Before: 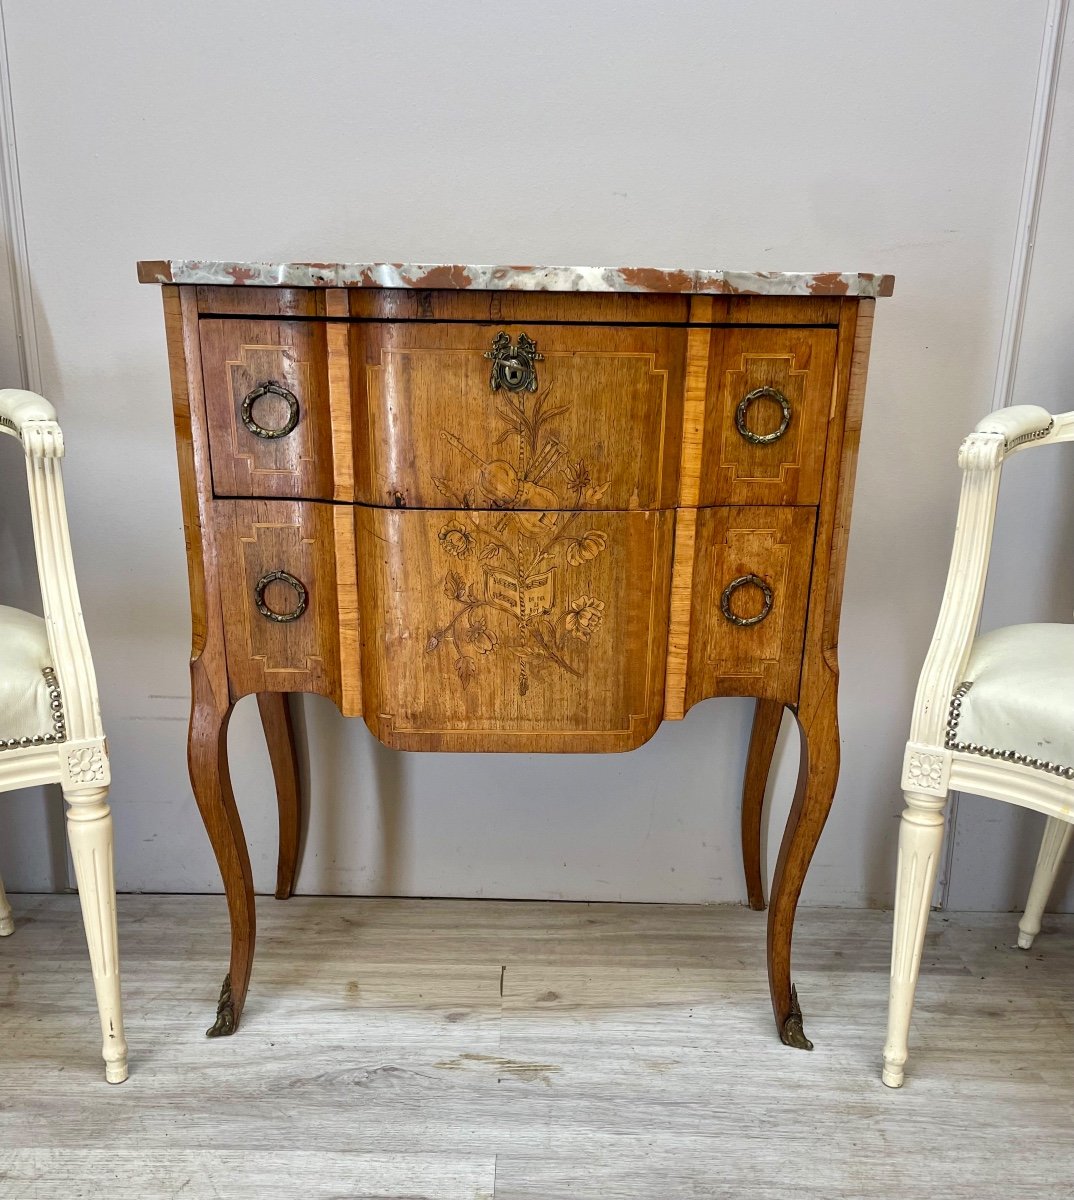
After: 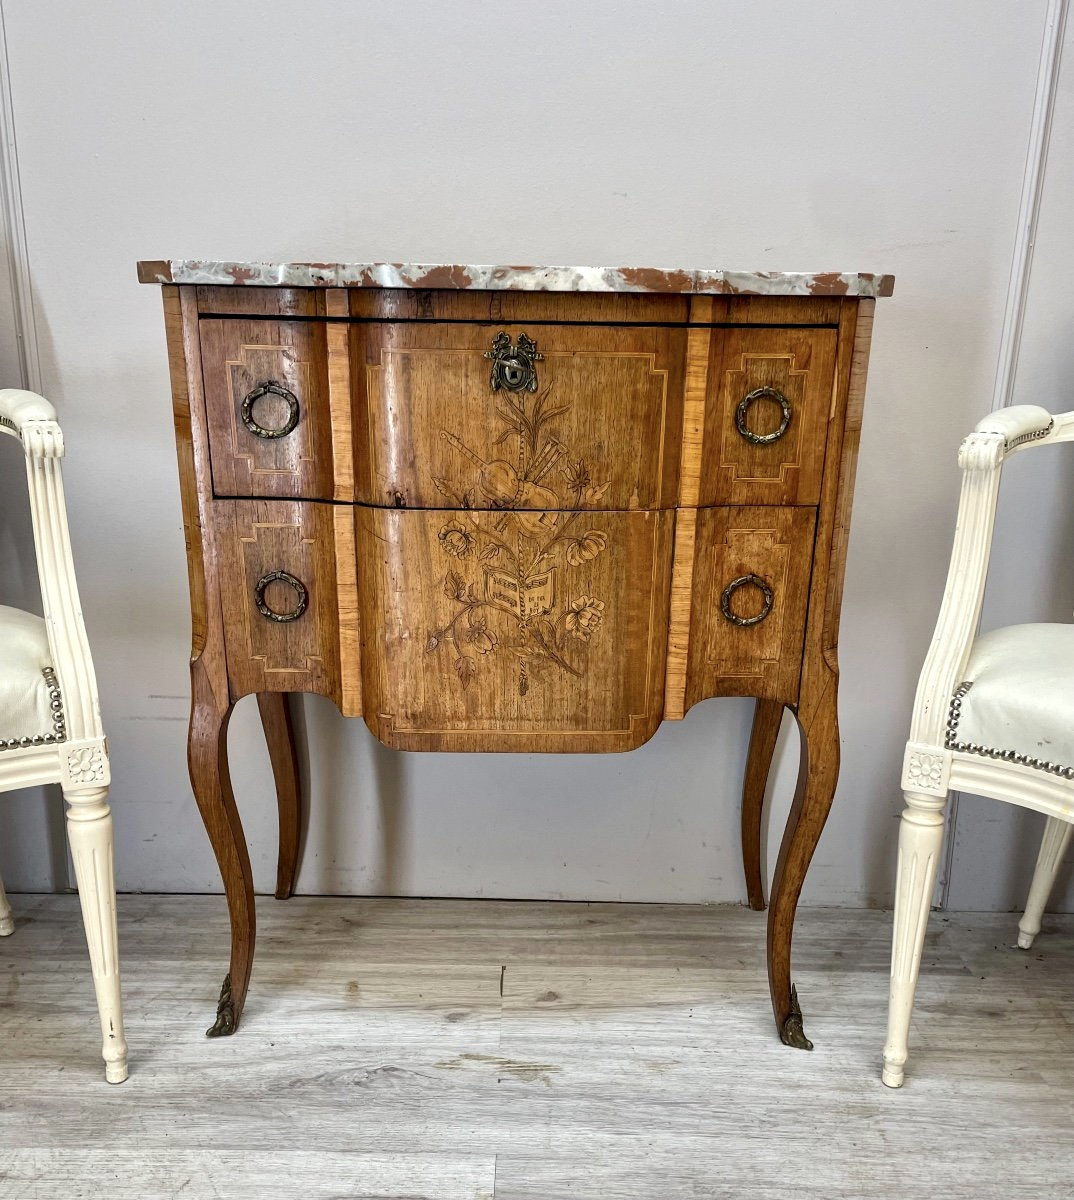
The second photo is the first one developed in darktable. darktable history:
local contrast: highlights 100%, shadows 100%, detail 120%, midtone range 0.2
contrast brightness saturation: contrast 0.11, saturation -0.17
